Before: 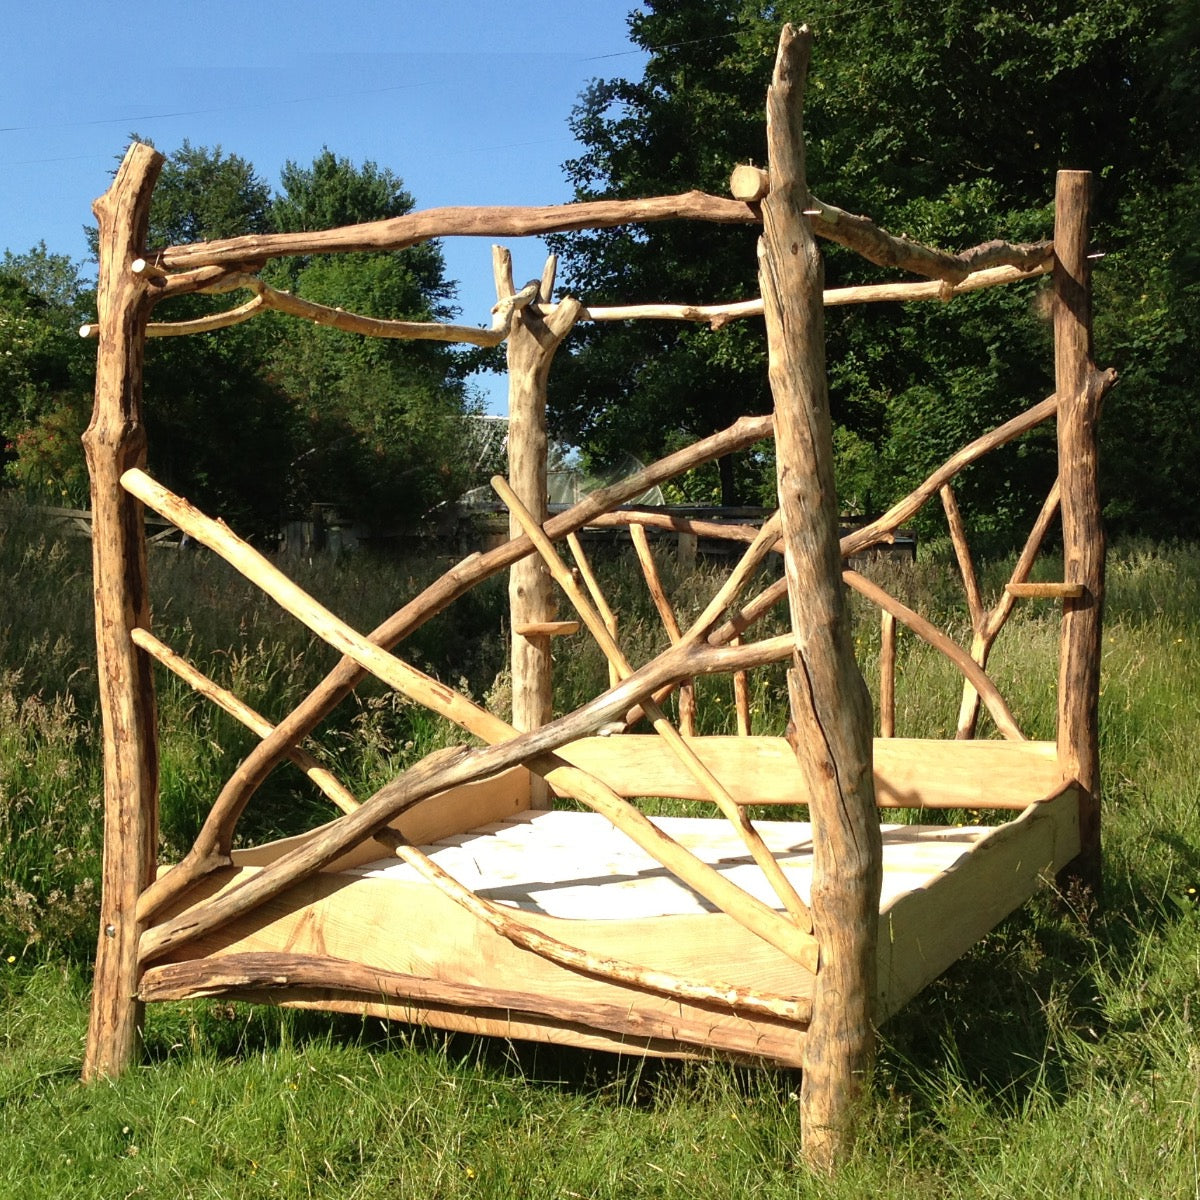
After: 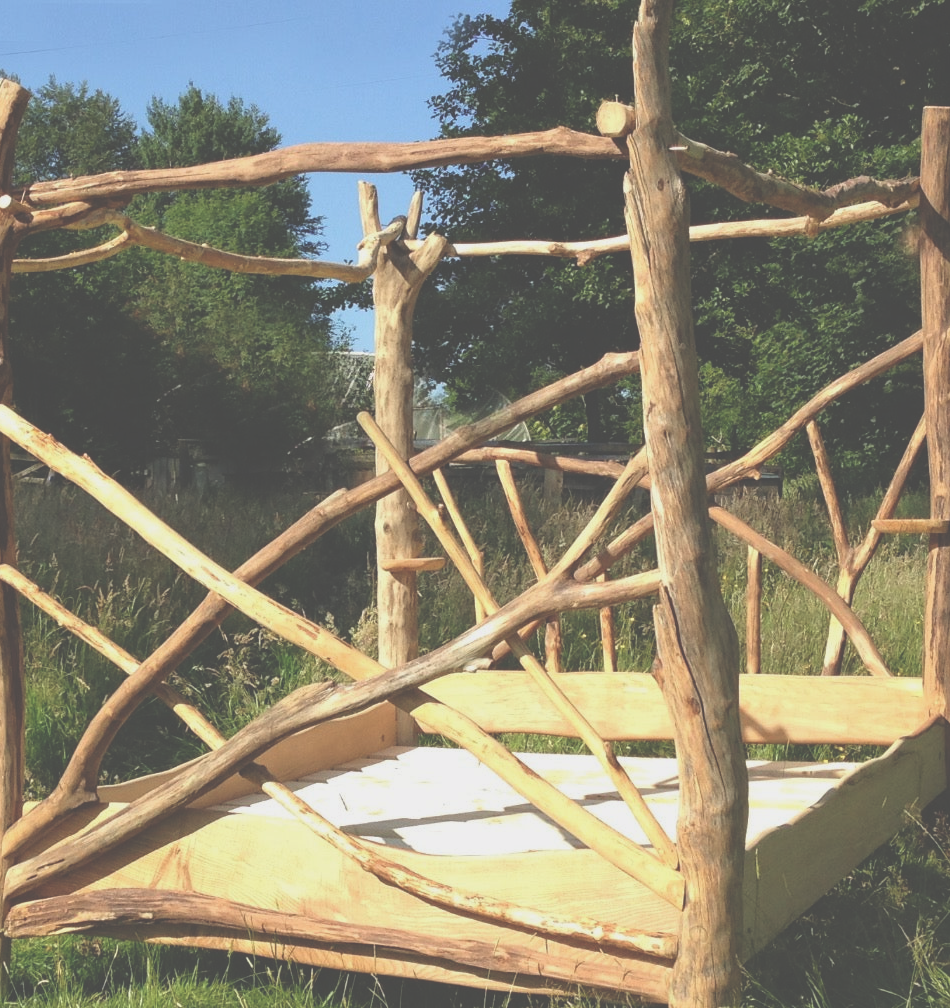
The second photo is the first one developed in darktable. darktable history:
exposure: black level correction -0.039, exposure 0.062 EV, compensate highlight preservation false
crop: left 11.218%, top 5.338%, right 9.564%, bottom 10.361%
contrast brightness saturation: contrast -0.158, brightness 0.041, saturation -0.124
